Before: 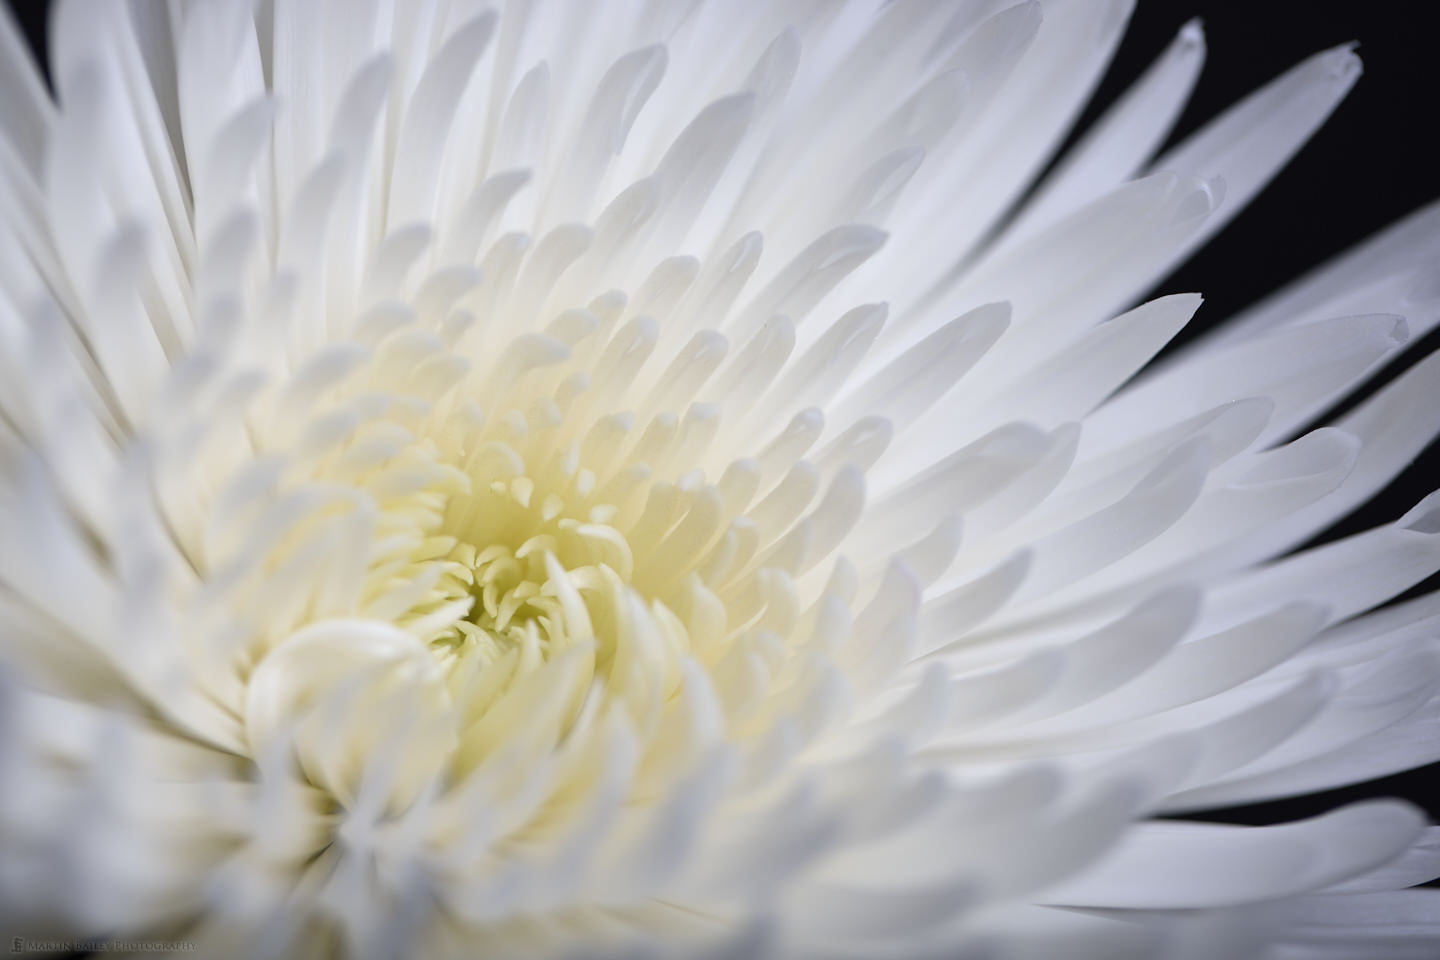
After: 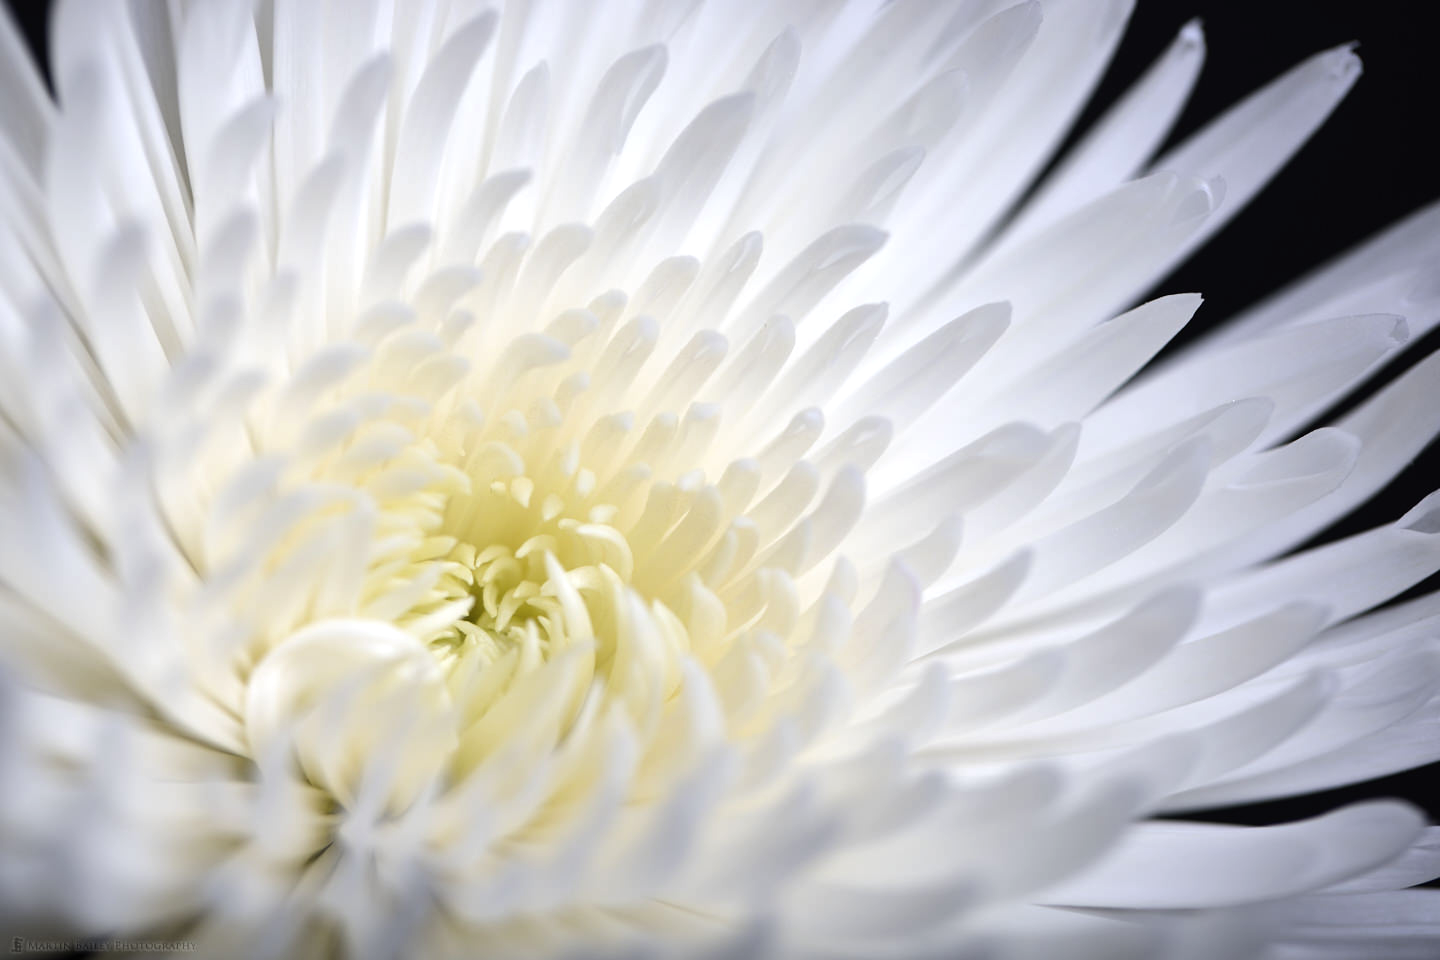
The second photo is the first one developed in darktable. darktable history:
tone equalizer: -8 EV -0.377 EV, -7 EV -0.416 EV, -6 EV -0.333 EV, -5 EV -0.249 EV, -3 EV 0.24 EV, -2 EV 0.304 EV, -1 EV 0.395 EV, +0 EV 0.407 EV, edges refinement/feathering 500, mask exposure compensation -1.57 EV, preserve details no
